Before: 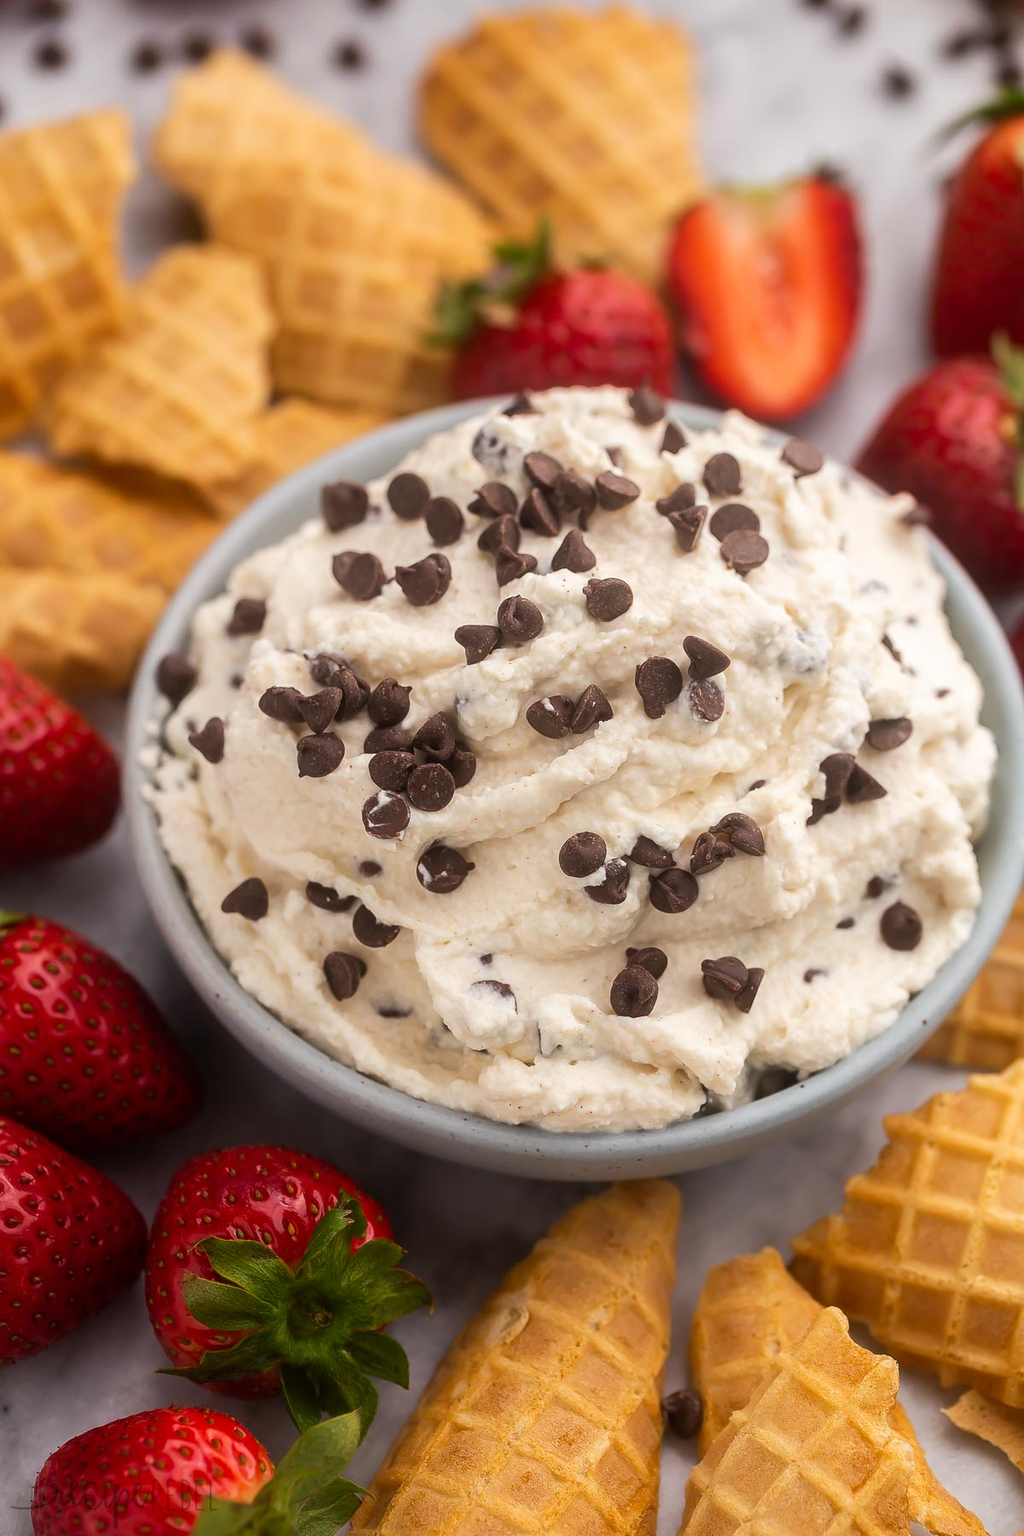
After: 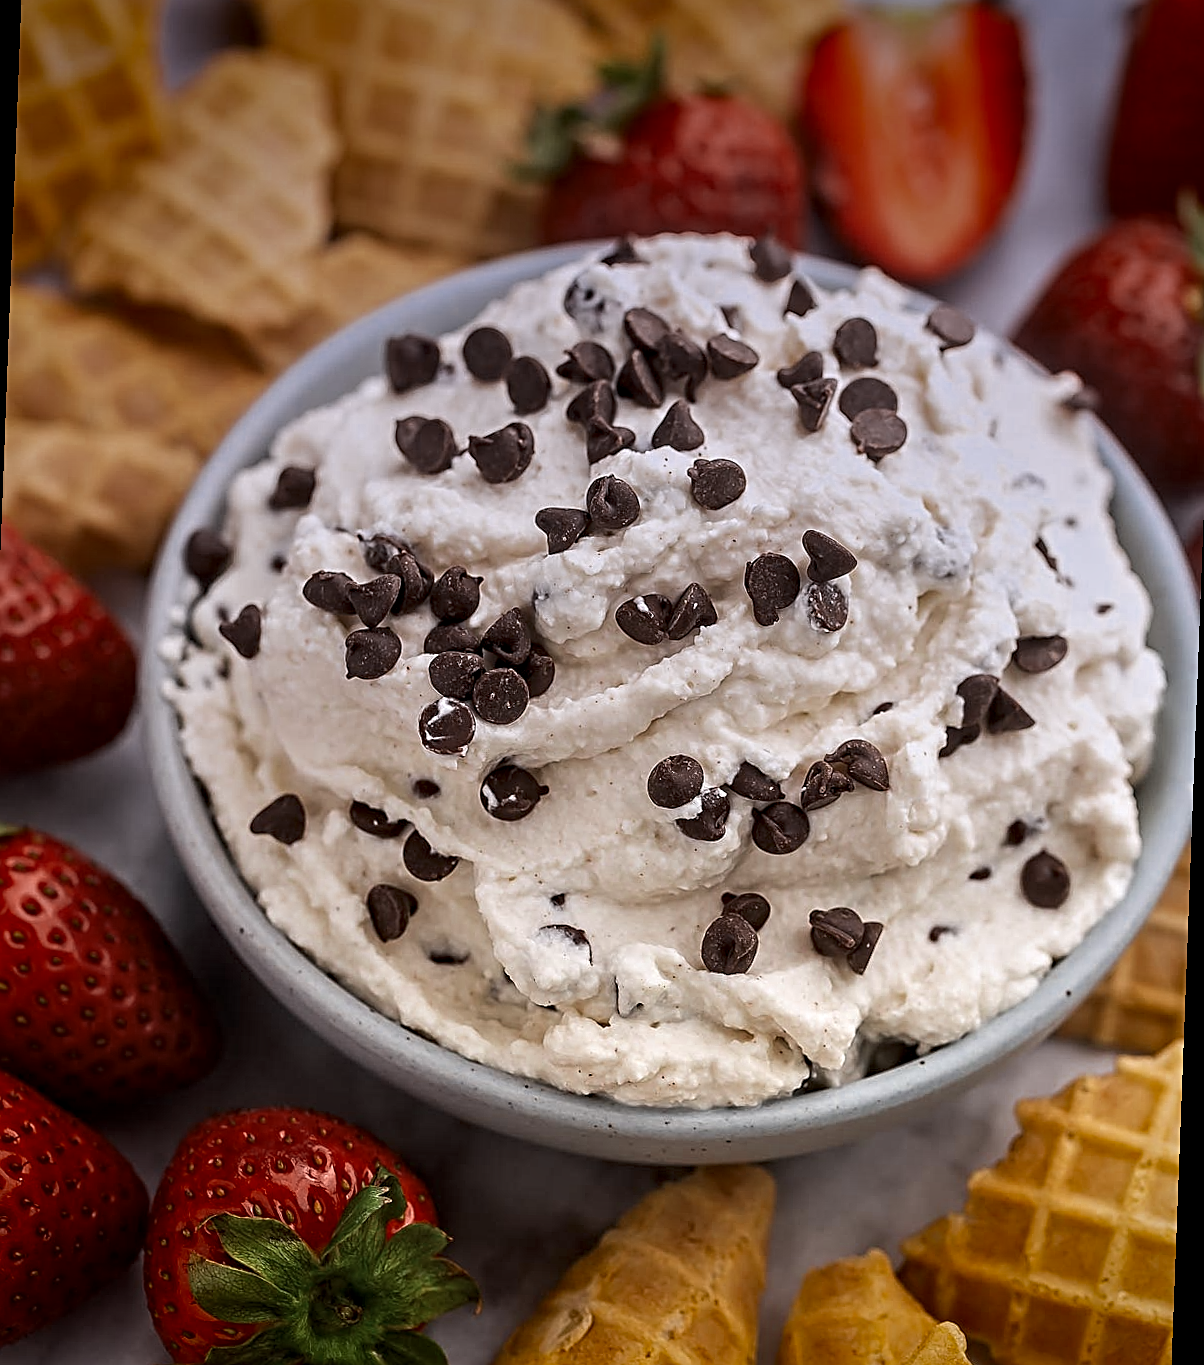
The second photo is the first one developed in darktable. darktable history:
color zones: curves: ch0 [(0, 0.5) (0.125, 0.4) (0.25, 0.5) (0.375, 0.4) (0.5, 0.4) (0.625, 0.35) (0.75, 0.35) (0.875, 0.5)]; ch1 [(0, 0.35) (0.125, 0.45) (0.25, 0.35) (0.375, 0.35) (0.5, 0.35) (0.625, 0.35) (0.75, 0.45) (0.875, 0.35)]; ch2 [(0, 0.6) (0.125, 0.5) (0.25, 0.5) (0.375, 0.6) (0.5, 0.6) (0.625, 0.5) (0.75, 0.5) (0.875, 0.5)]
contrast equalizer: octaves 7, y [[0.5, 0.542, 0.583, 0.625, 0.667, 0.708], [0.5 ×6], [0.5 ×6], [0 ×6], [0 ×6]]
graduated density: hue 238.83°, saturation 50%
sharpen: on, module defaults
rotate and perspective: rotation 2.17°, automatic cropping off
crop and rotate: left 2.991%, top 13.302%, right 1.981%, bottom 12.636%
vignetting: fall-off start 88.53%, fall-off radius 44.2%, saturation 0.376, width/height ratio 1.161
